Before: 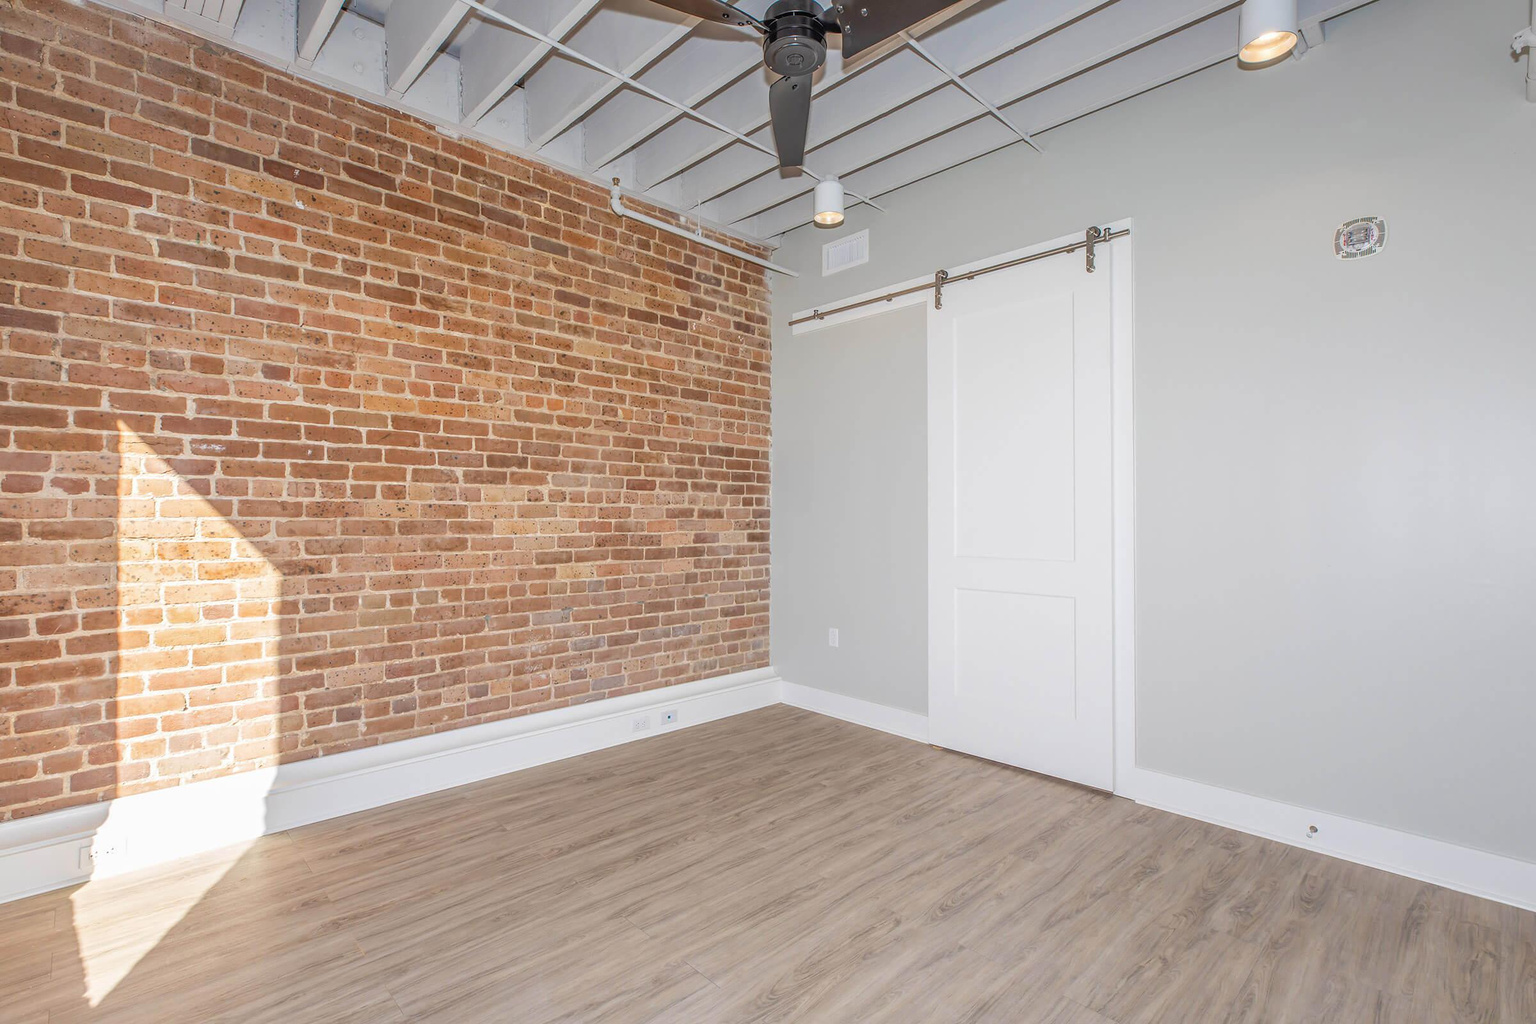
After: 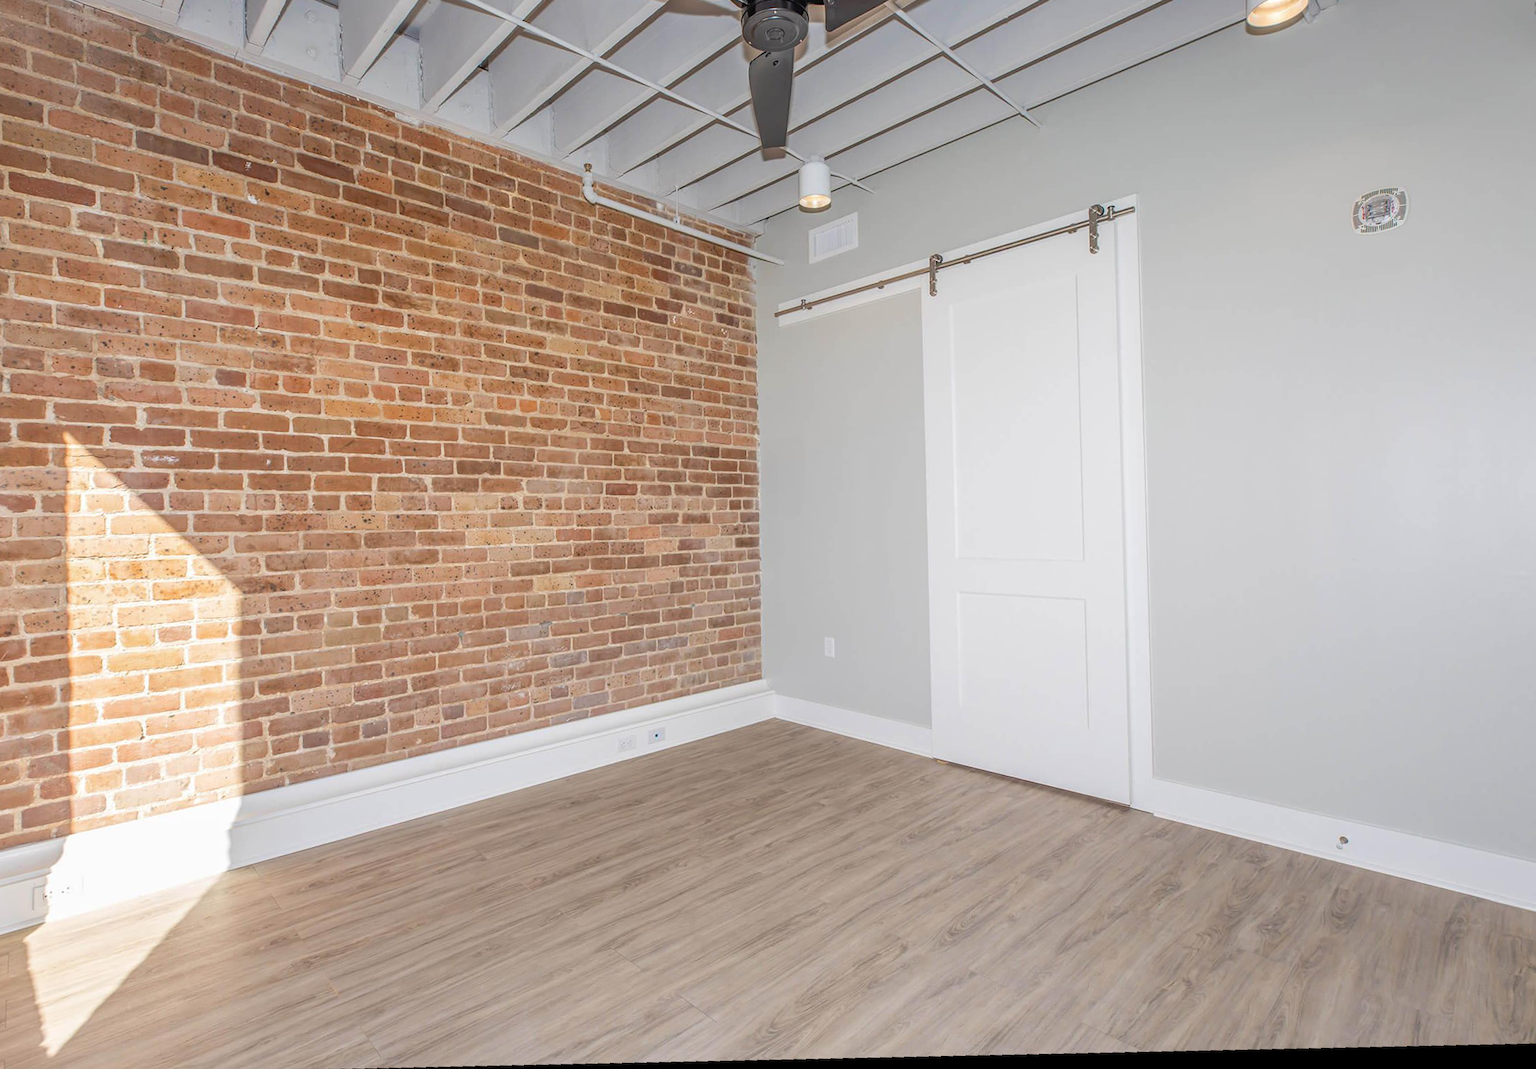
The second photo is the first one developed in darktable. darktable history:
crop and rotate: angle -1.96°, left 3.097%, top 4.154%, right 1.586%, bottom 0.529%
rotate and perspective: rotation -3.18°, automatic cropping off
